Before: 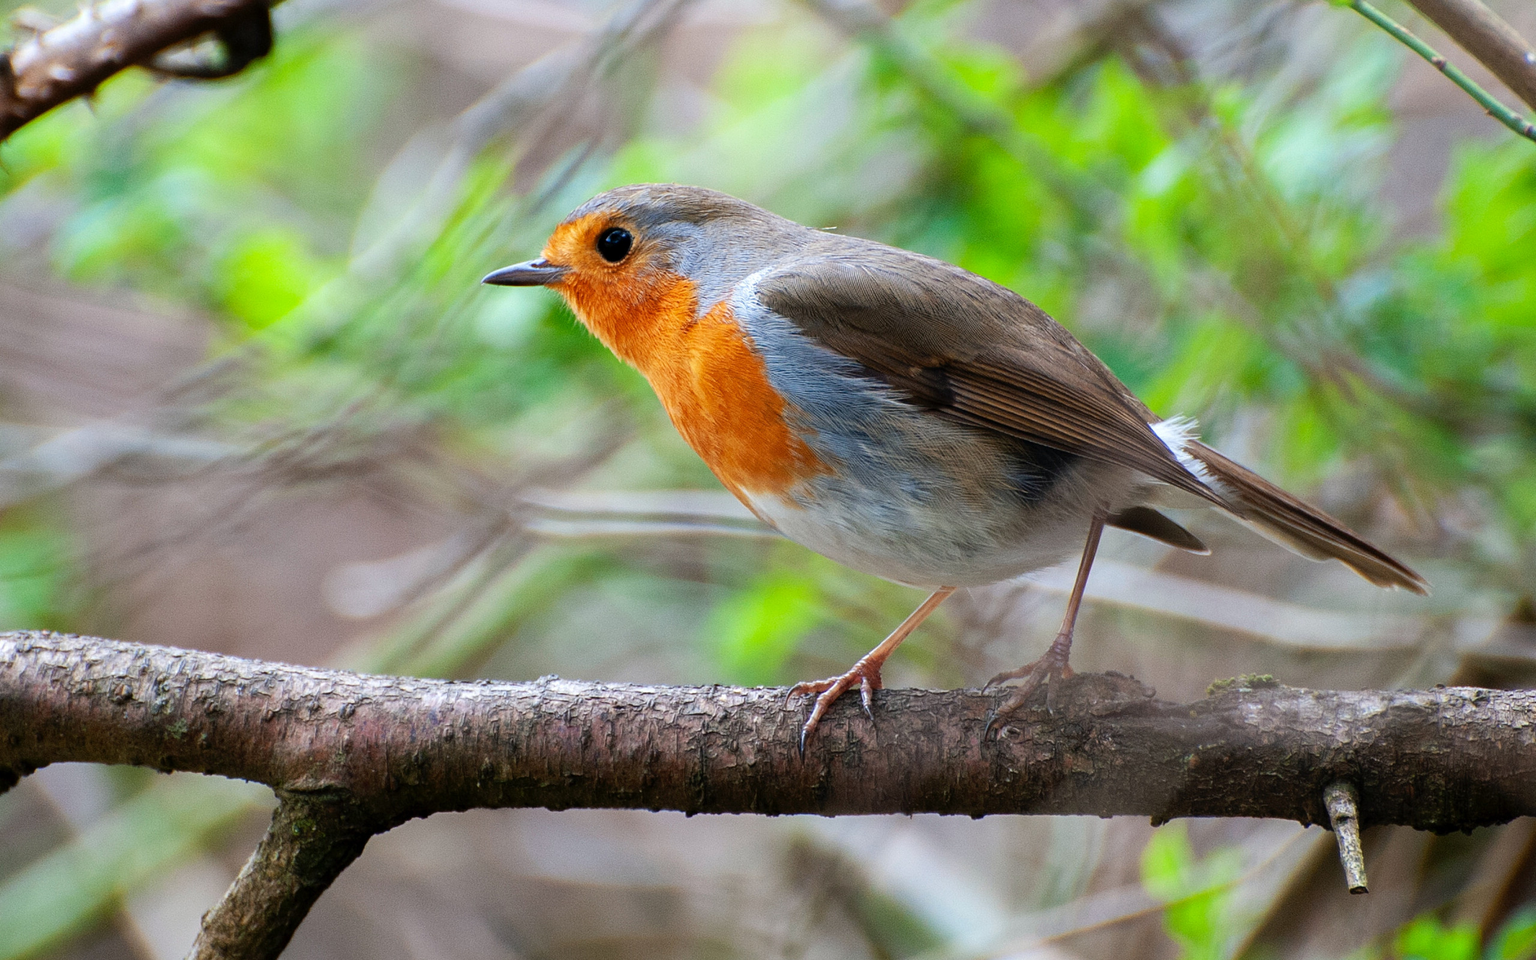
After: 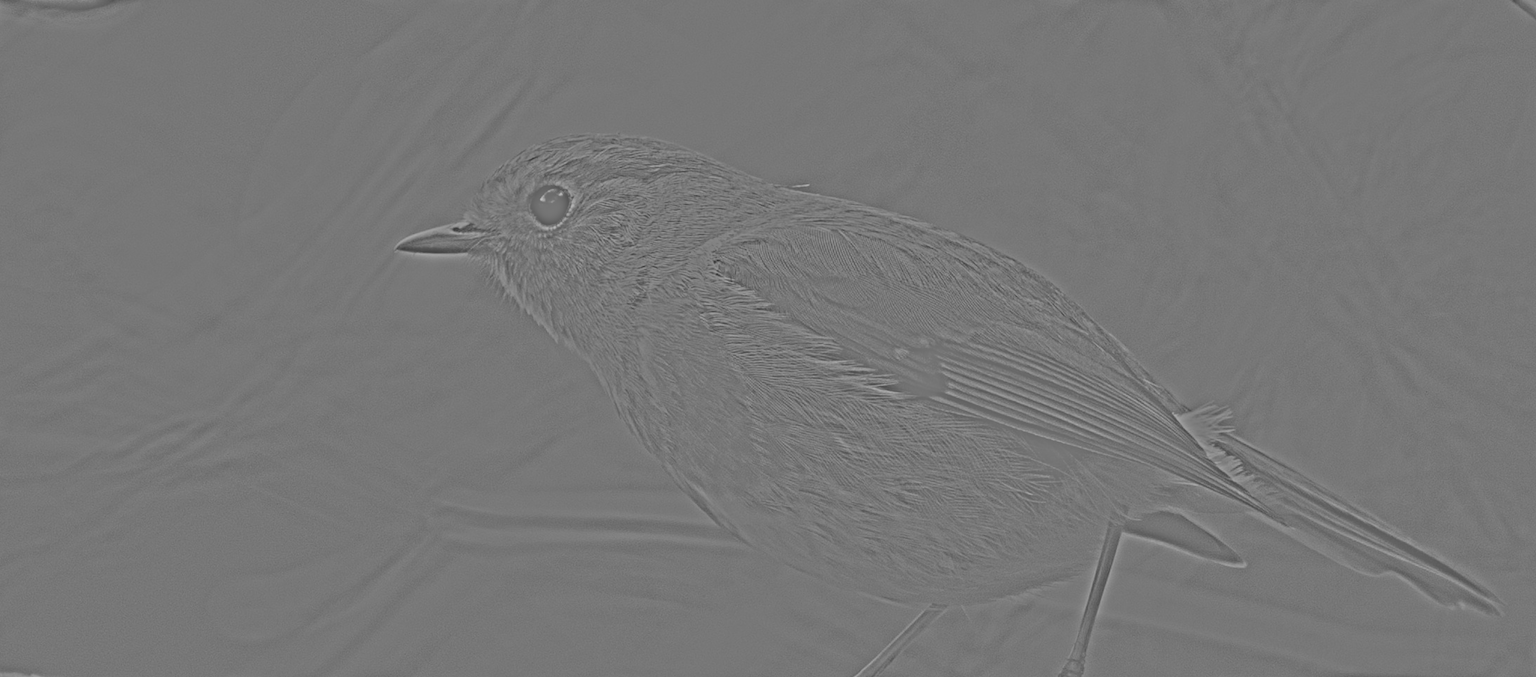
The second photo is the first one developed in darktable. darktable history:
highpass: sharpness 25.84%, contrast boost 14.94%
shadows and highlights: on, module defaults
crop and rotate: left 9.345%, top 7.22%, right 4.982%, bottom 32.331%
contrast brightness saturation: saturation -0.05
